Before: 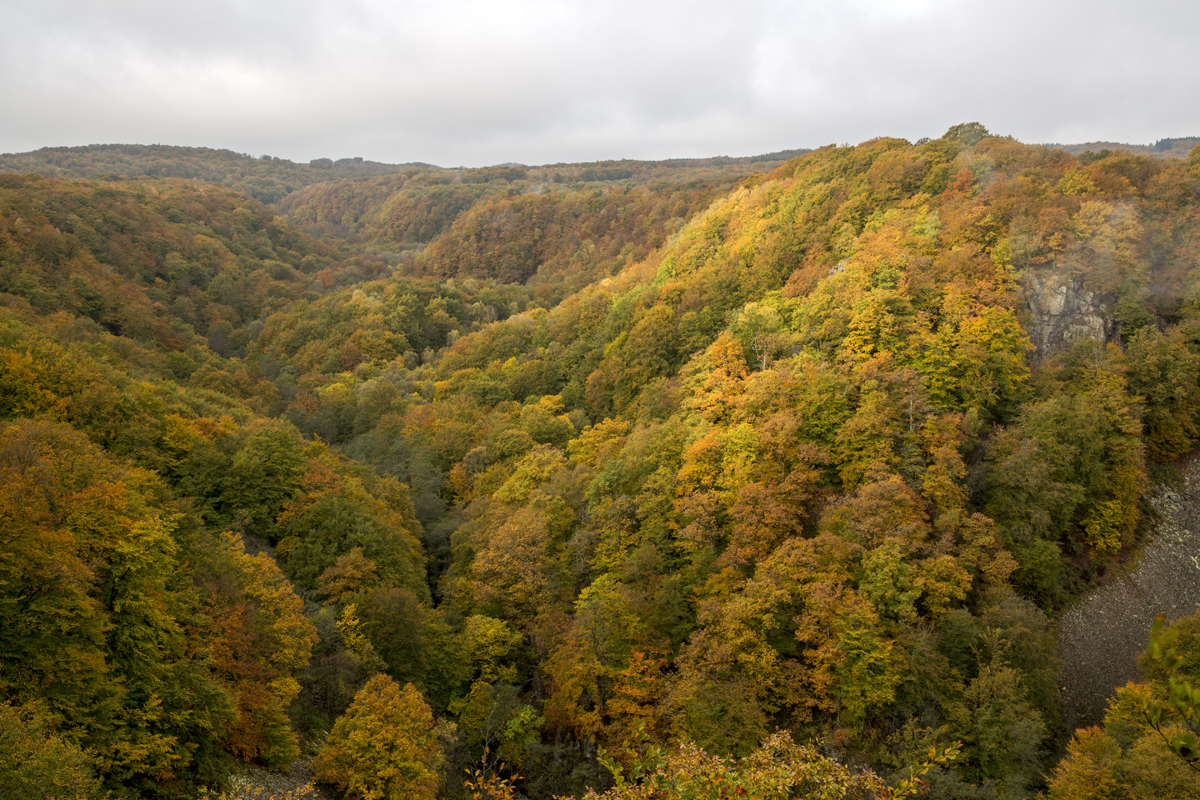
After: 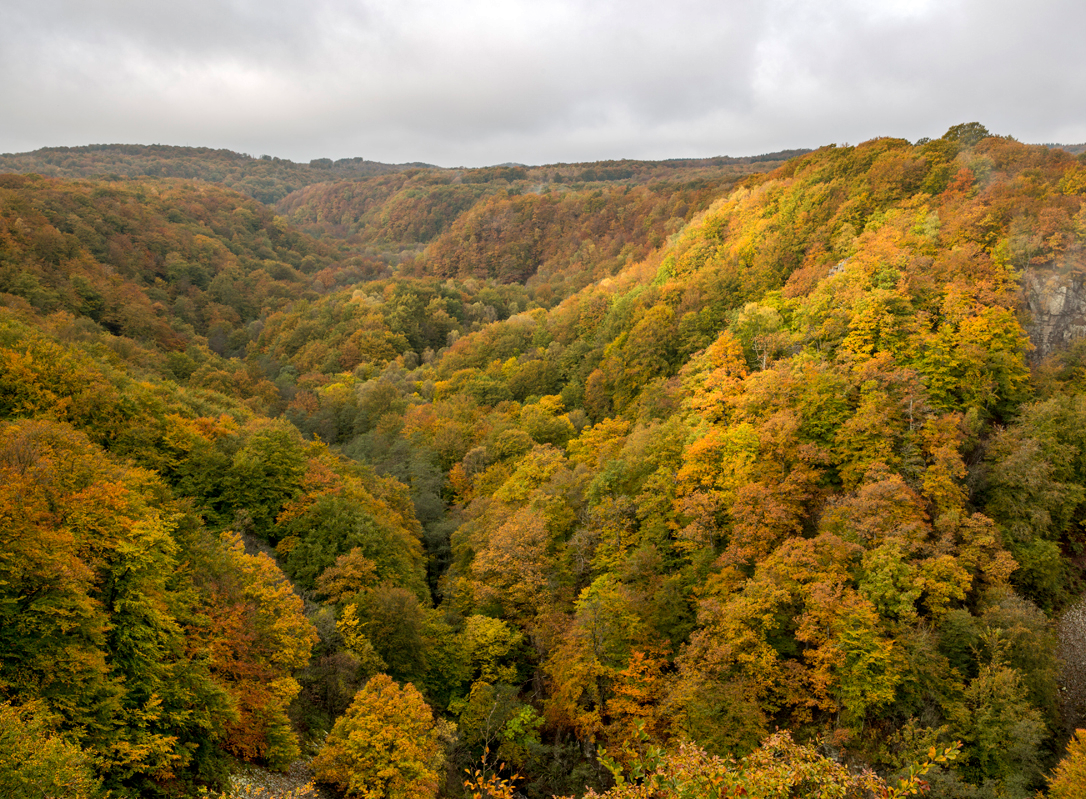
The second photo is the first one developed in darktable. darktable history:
shadows and highlights: low approximation 0.01, soften with gaussian
crop: right 9.493%, bottom 0.028%
